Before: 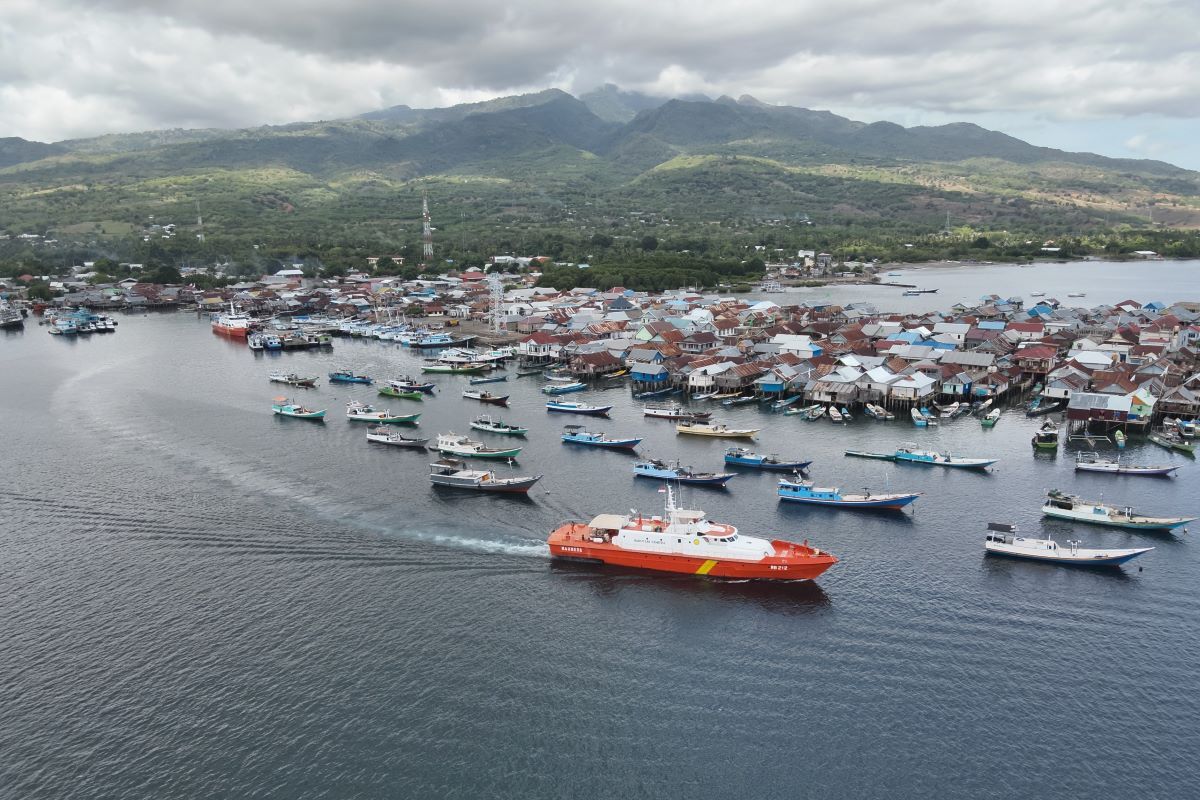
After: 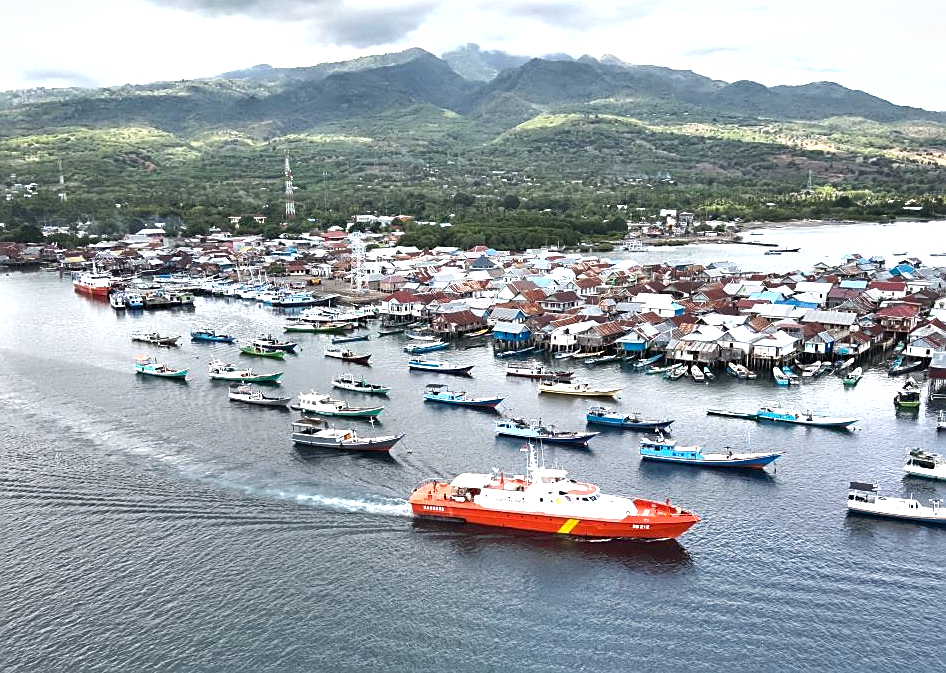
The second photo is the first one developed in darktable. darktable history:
sharpen: on, module defaults
crop: left 11.52%, top 5.175%, right 9.564%, bottom 10.587%
color balance rgb: global offset › luminance -0.881%, perceptual saturation grading › global saturation 0.974%, perceptual brilliance grading › highlights 7.779%, perceptual brilliance grading › mid-tones 3.32%, perceptual brilliance grading › shadows 1.158%
shadows and highlights: soften with gaussian
exposure: exposure 0.735 EV, compensate highlight preservation false
